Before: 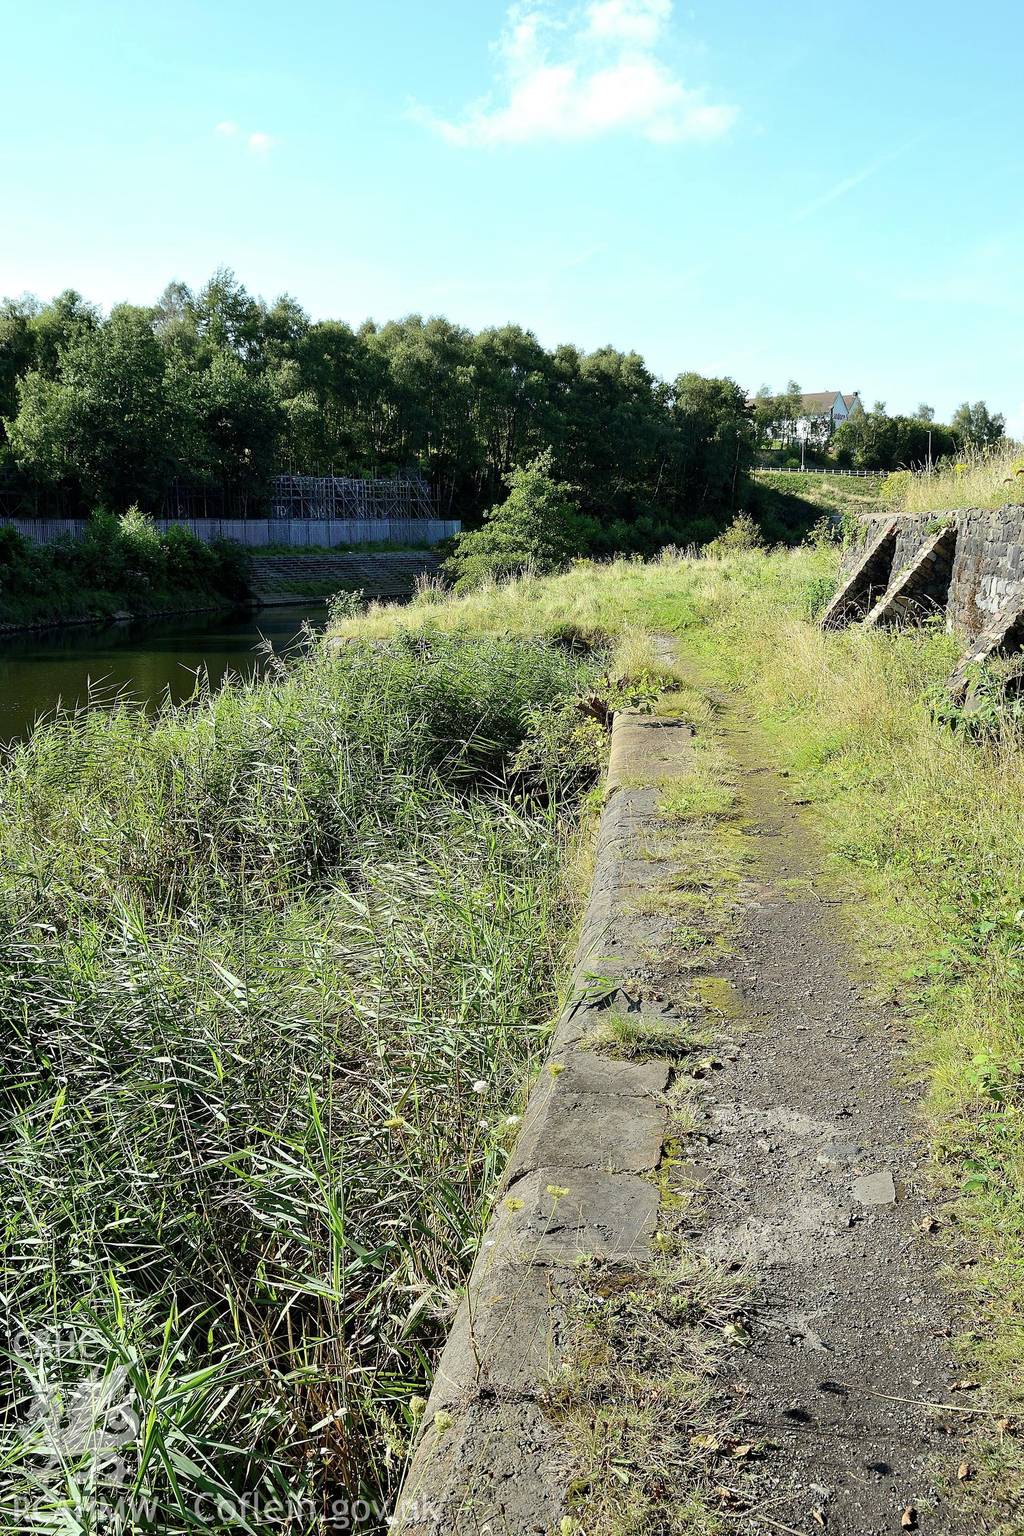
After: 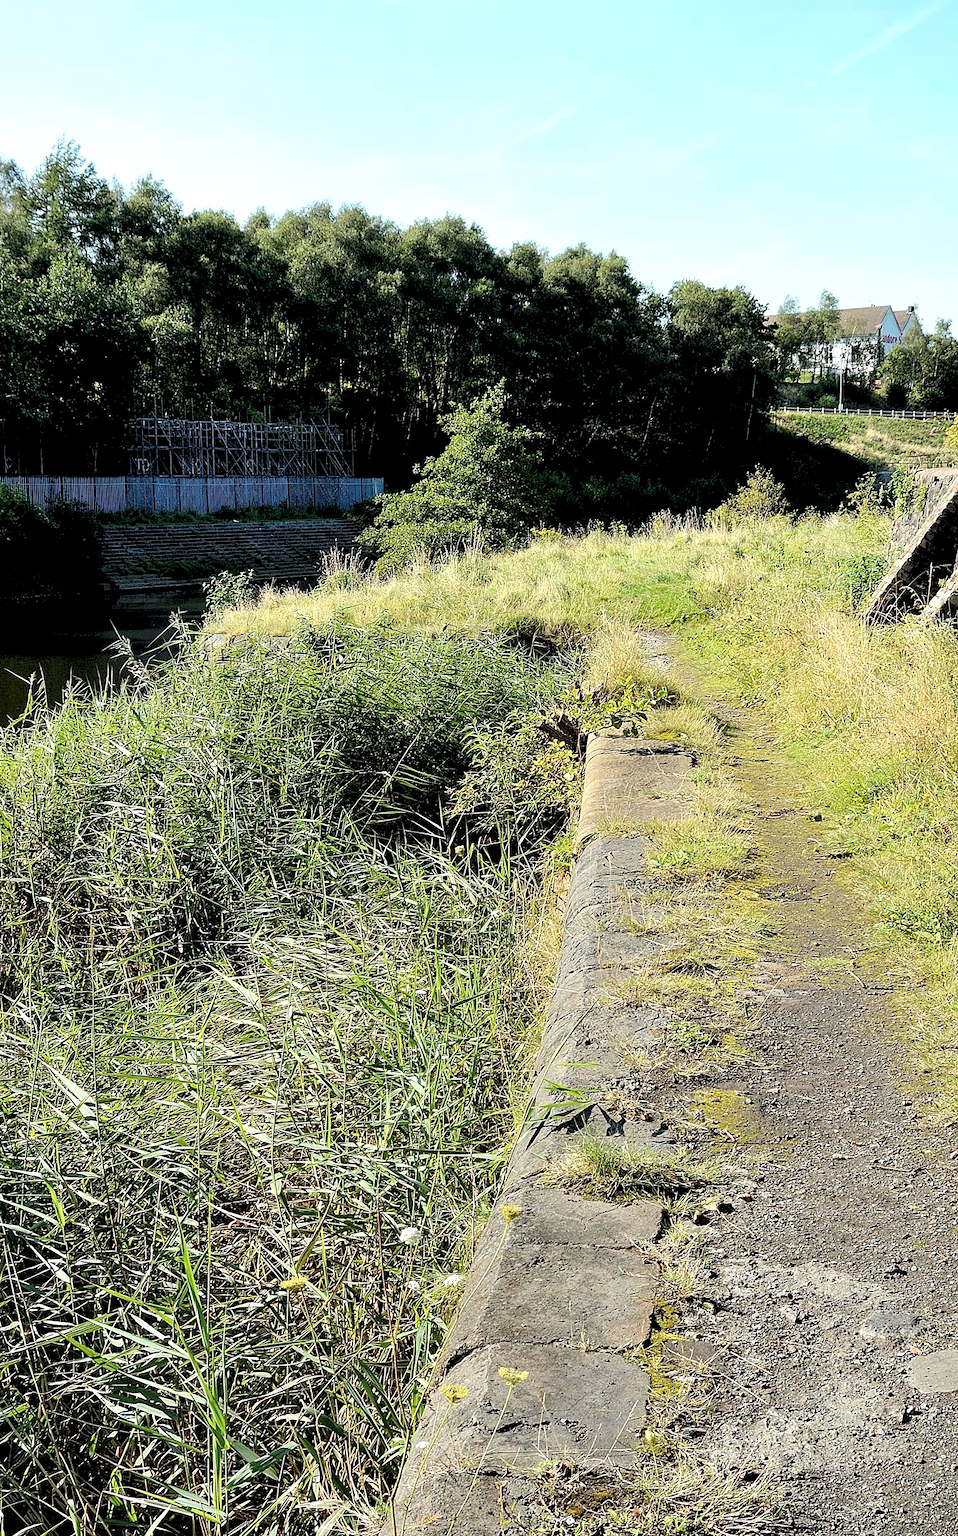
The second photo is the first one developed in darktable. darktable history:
crop and rotate: left 17.046%, top 10.659%, right 12.989%, bottom 14.553%
local contrast: highlights 100%, shadows 100%, detail 120%, midtone range 0.2
rgb levels: levels [[0.013, 0.434, 0.89], [0, 0.5, 1], [0, 0.5, 1]]
